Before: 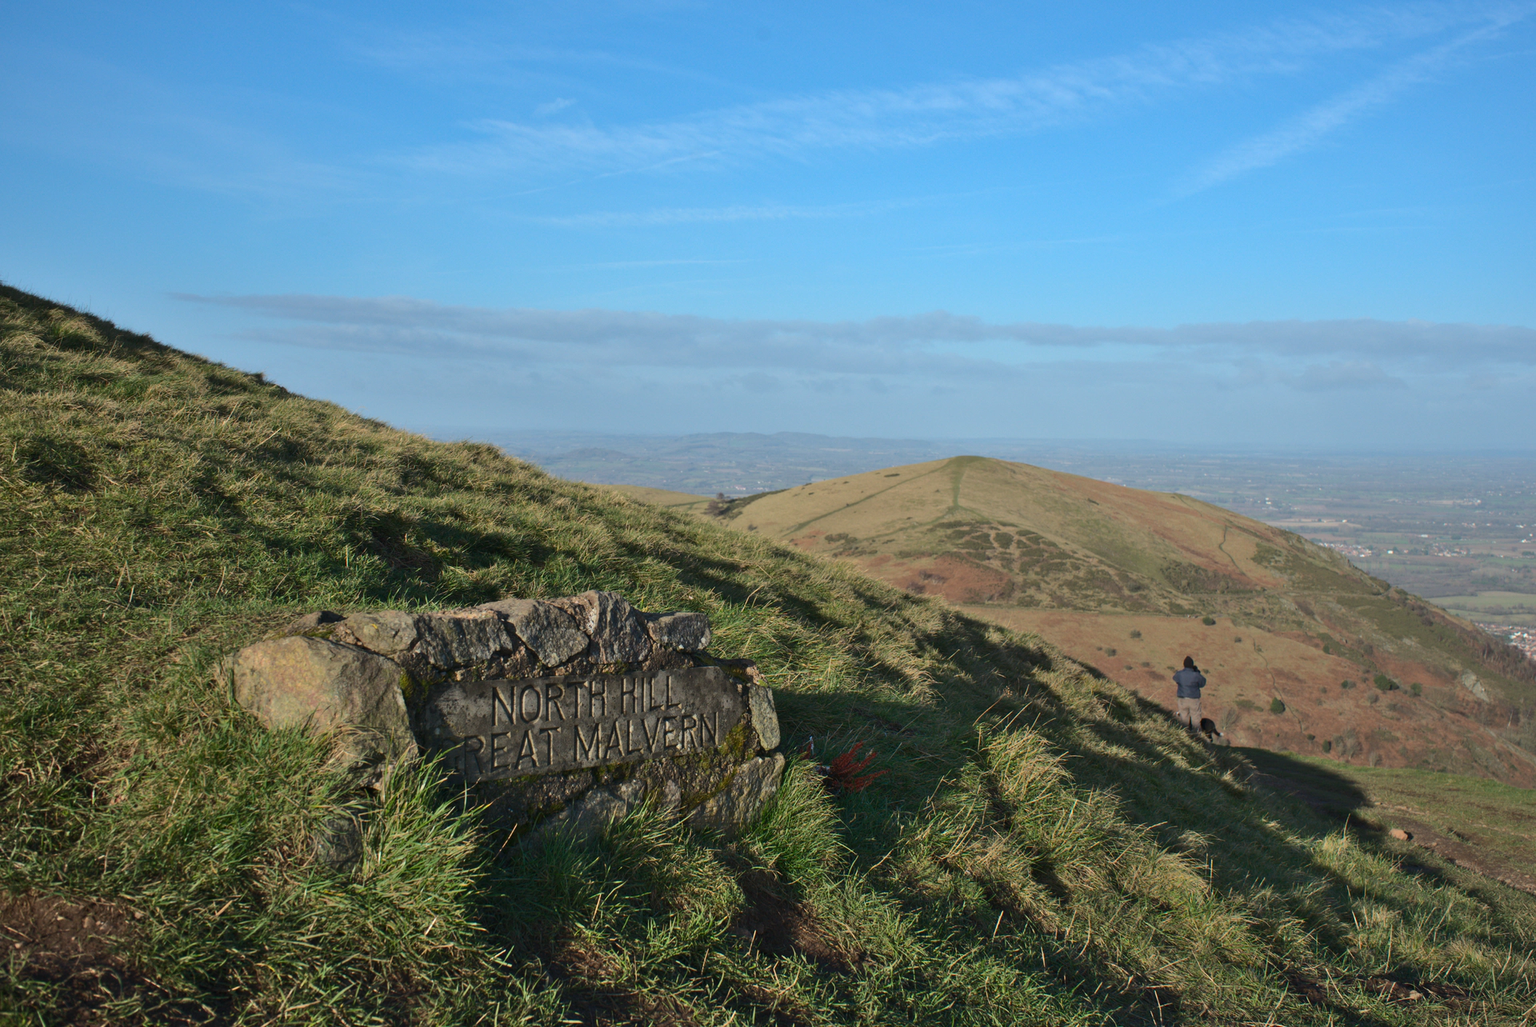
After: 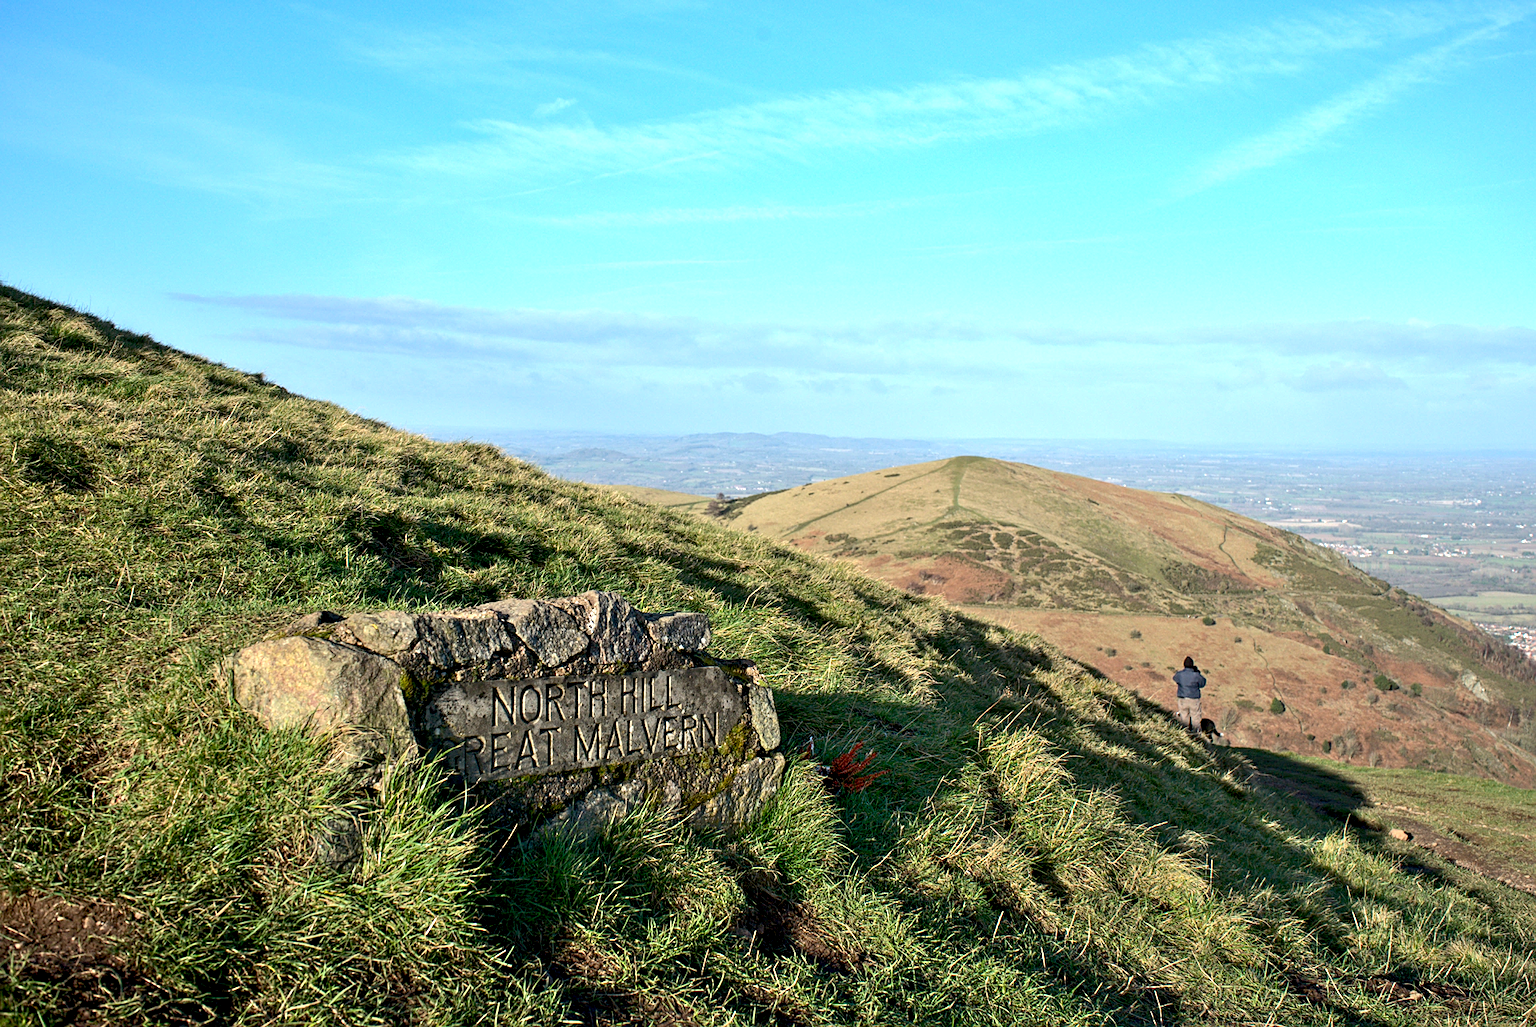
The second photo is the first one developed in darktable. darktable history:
exposure: black level correction 0.01, exposure 1 EV, compensate highlight preservation false
local contrast: on, module defaults
sharpen: on, module defaults
